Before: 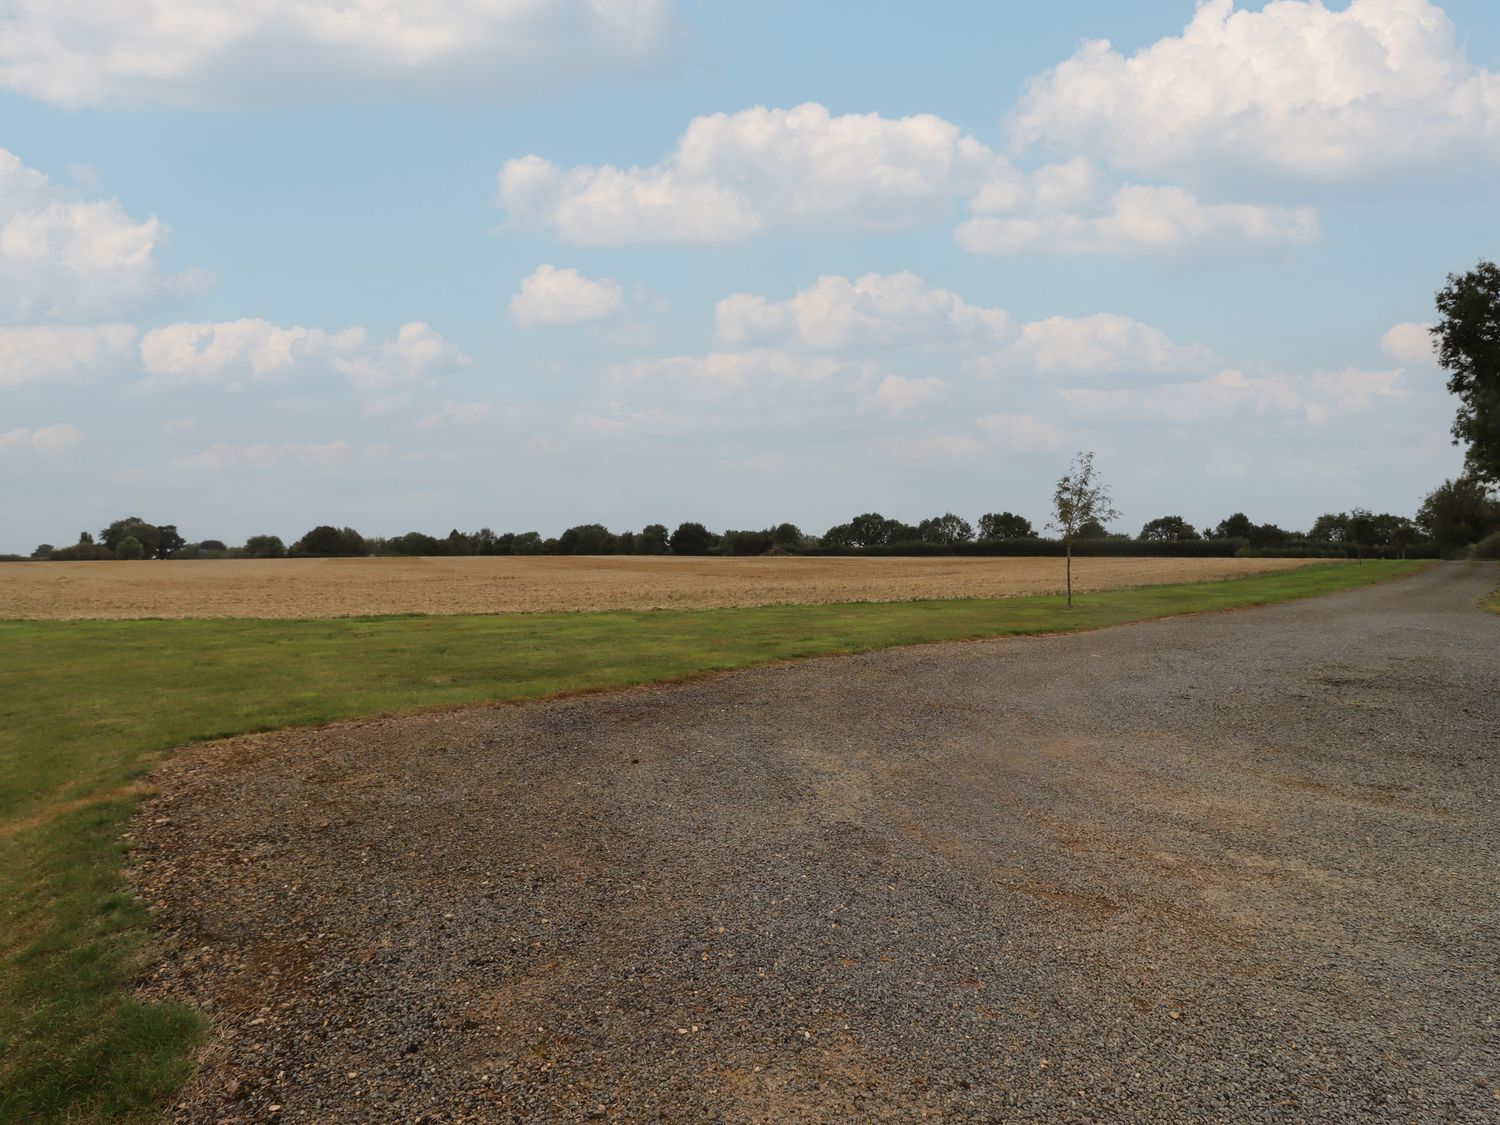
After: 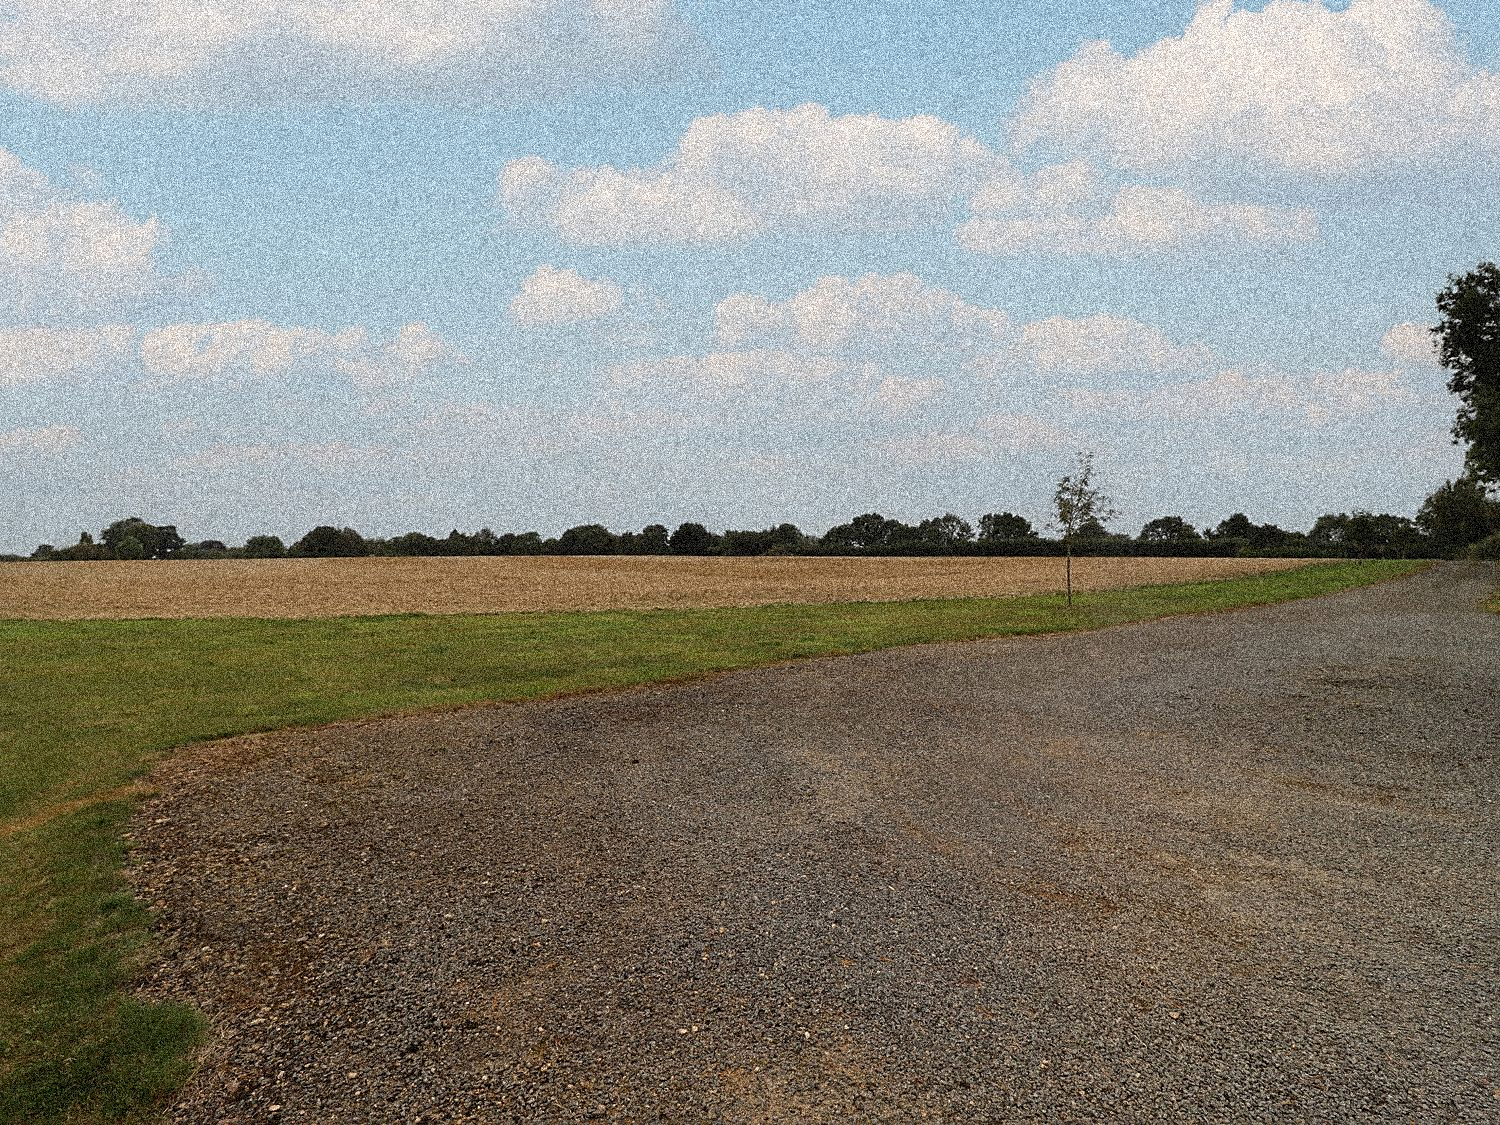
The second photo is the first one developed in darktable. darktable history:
exposure: black level correction 0.001, exposure 0.014 EV, compensate highlight preservation false
sharpen: on, module defaults
grain: coarseness 3.75 ISO, strength 100%, mid-tones bias 0%
